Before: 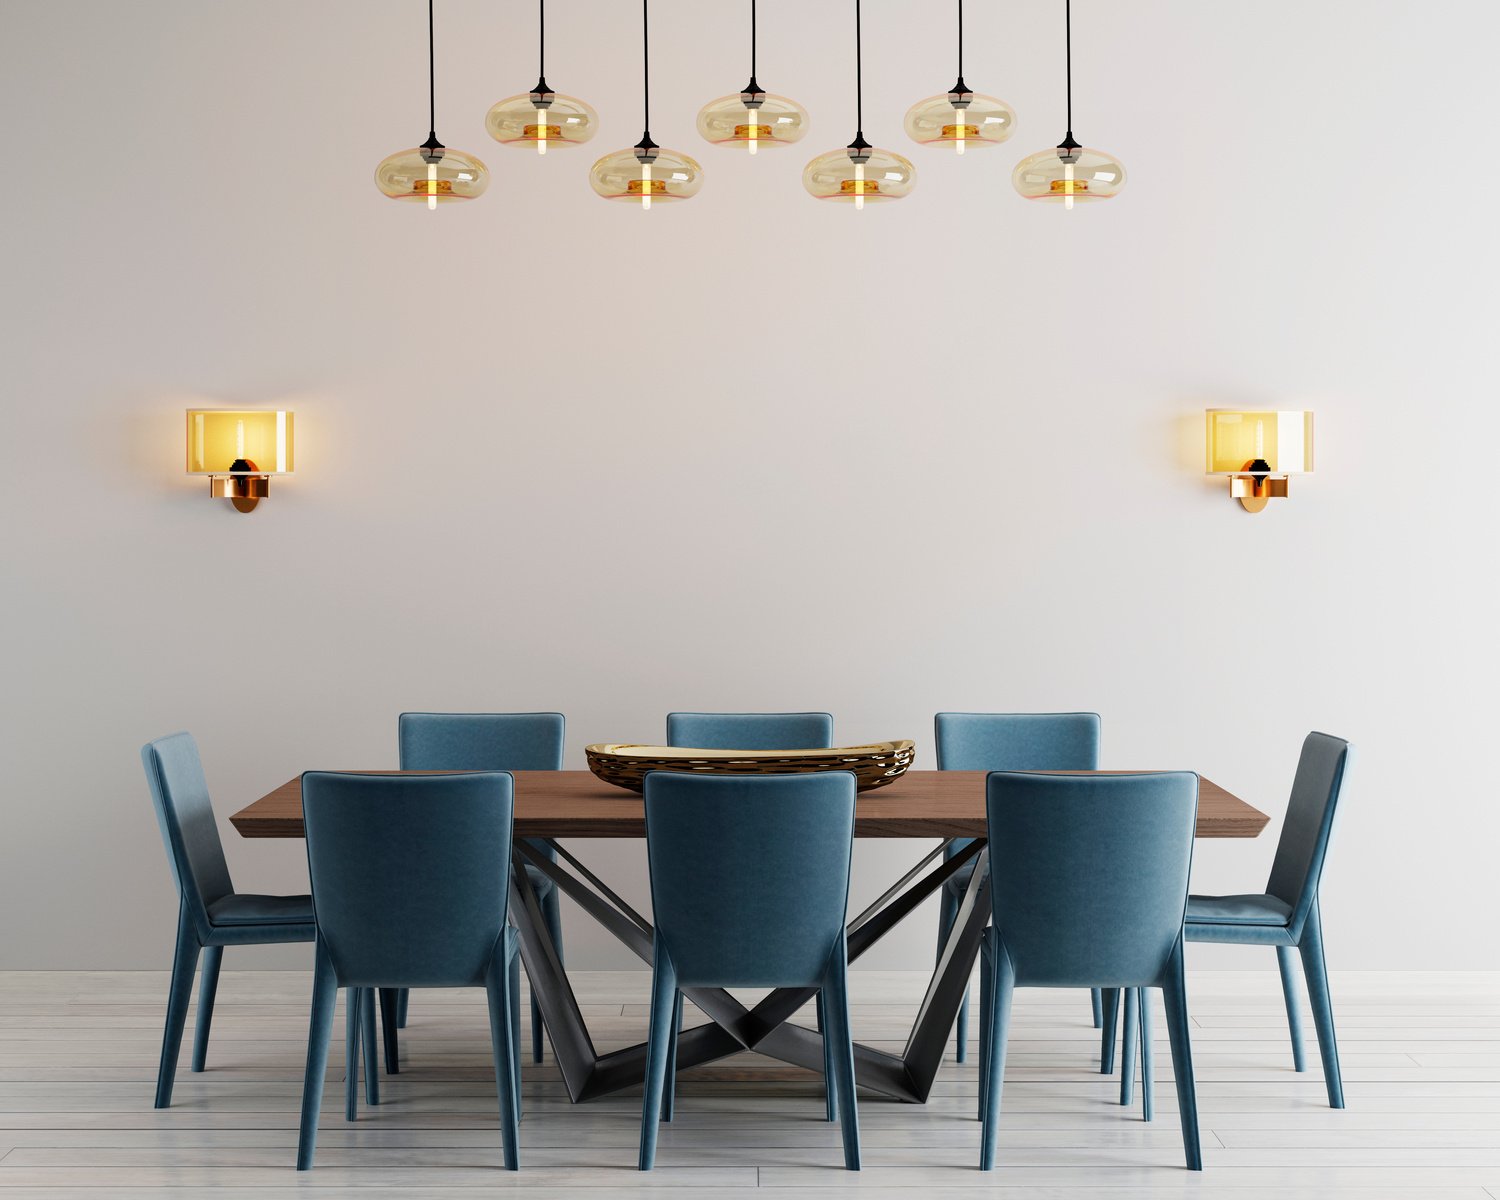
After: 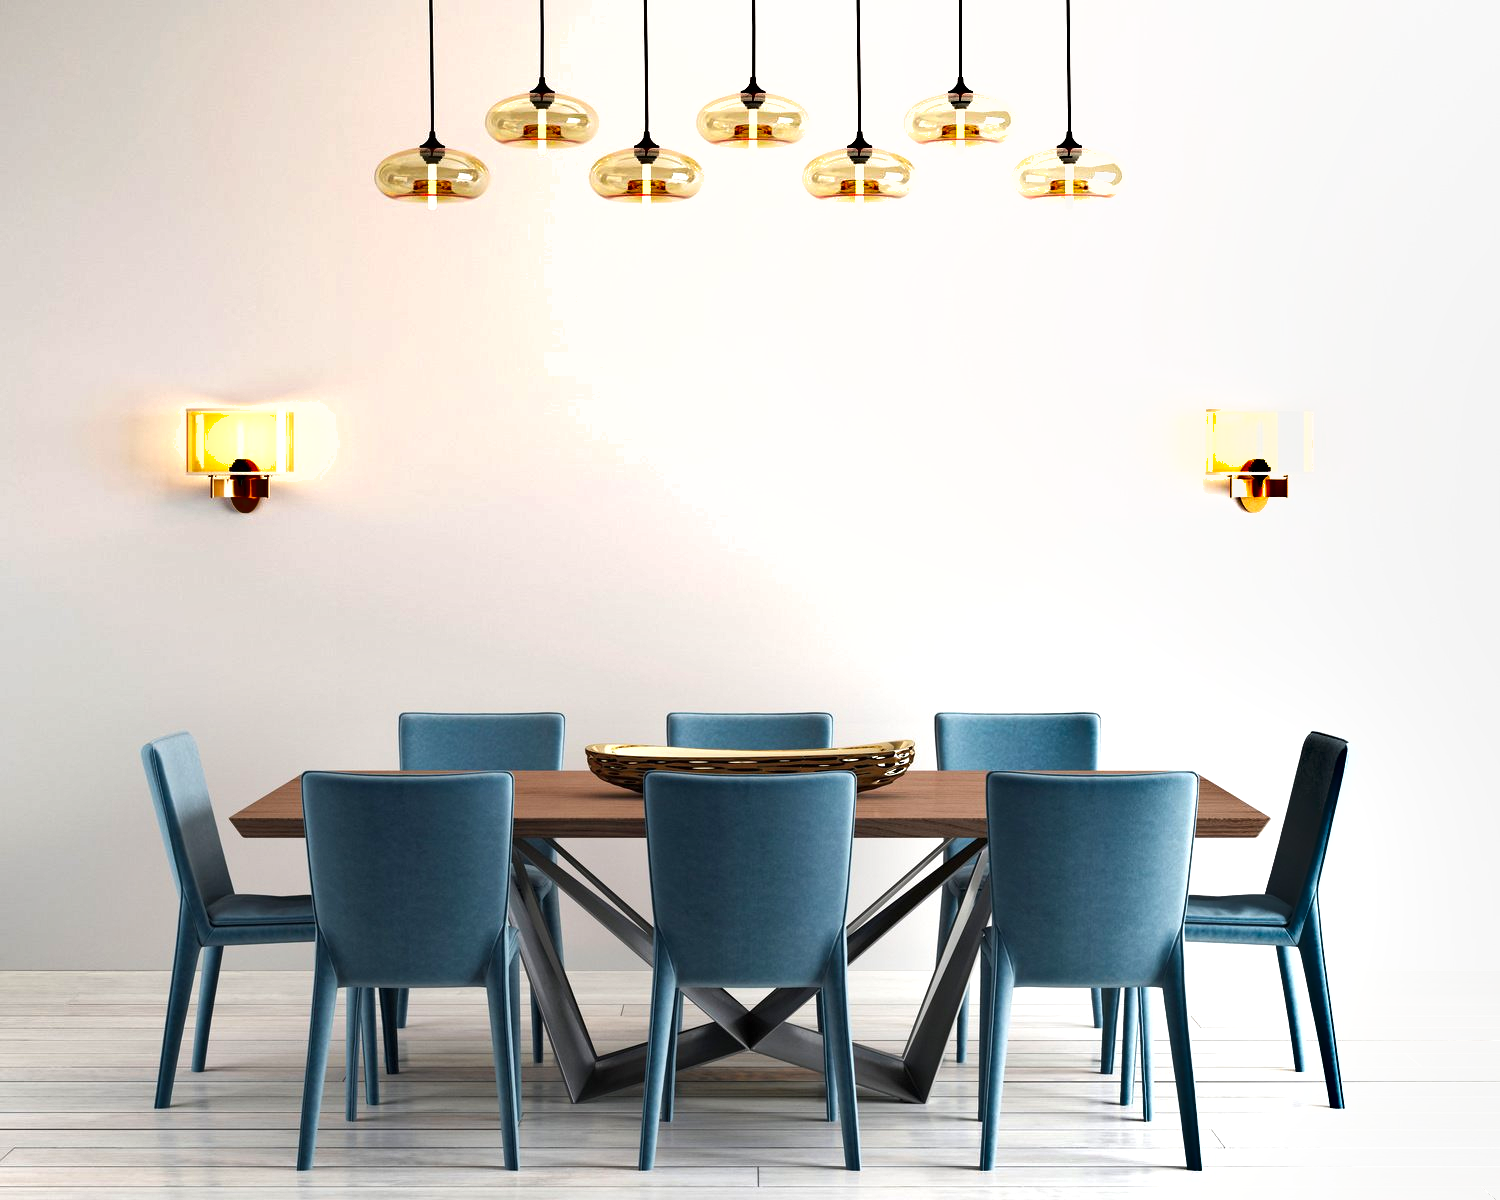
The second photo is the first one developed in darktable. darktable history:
shadows and highlights: soften with gaussian
exposure: exposure 0.783 EV, compensate highlight preservation false
